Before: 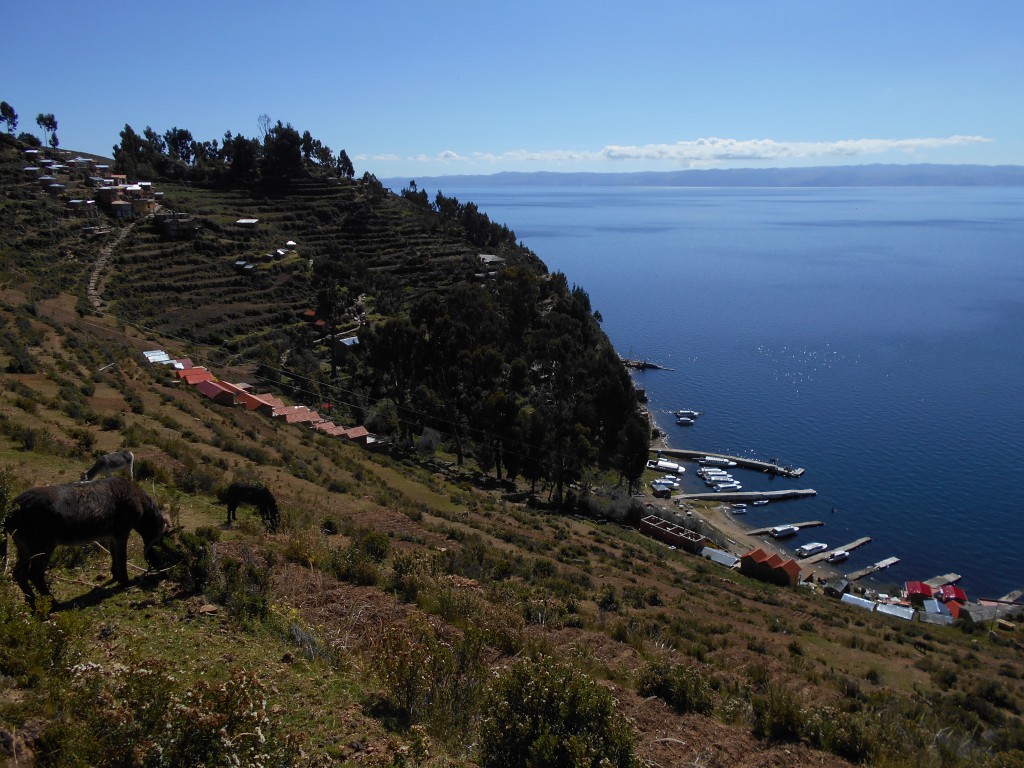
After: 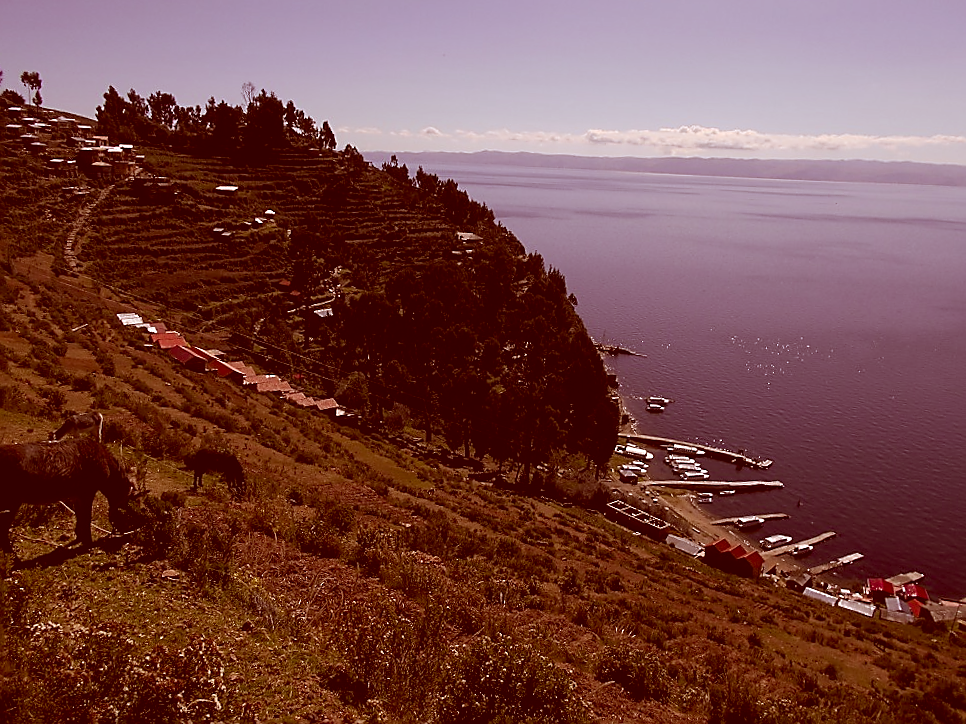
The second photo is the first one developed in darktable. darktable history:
crop and rotate: angle -2.6°
color correction: highlights a* 9.49, highlights b* 8.87, shadows a* 39.63, shadows b* 39.91, saturation 0.779
sharpen: radius 1.42, amount 1.235, threshold 0.819
